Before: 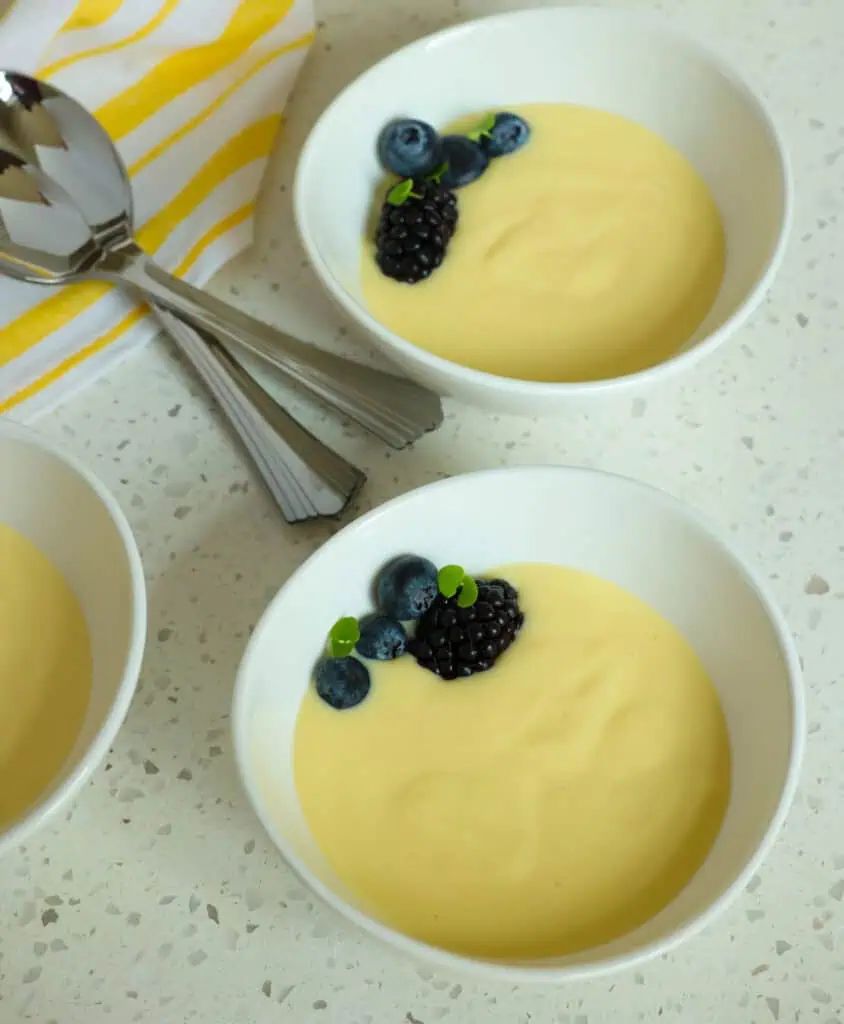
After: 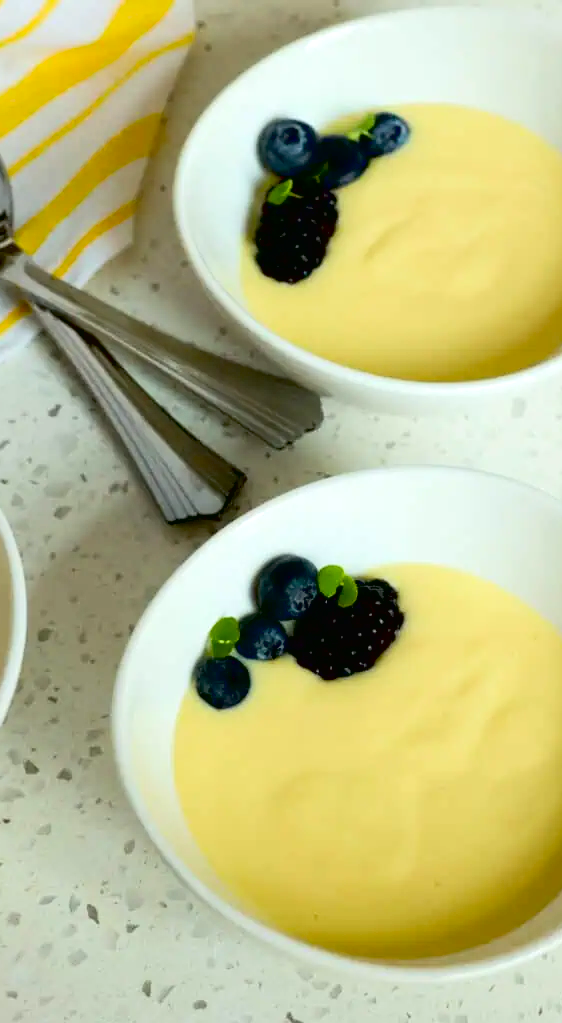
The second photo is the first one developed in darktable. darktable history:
exposure: black level correction 0.031, exposure 0.304 EV, compensate highlight preservation false
crop and rotate: left 14.292%, right 19.041%
tone curve: curves: ch0 [(0.016, 0.011) (0.204, 0.146) (0.515, 0.476) (0.78, 0.795) (1, 0.981)], color space Lab, linked channels, preserve colors none
